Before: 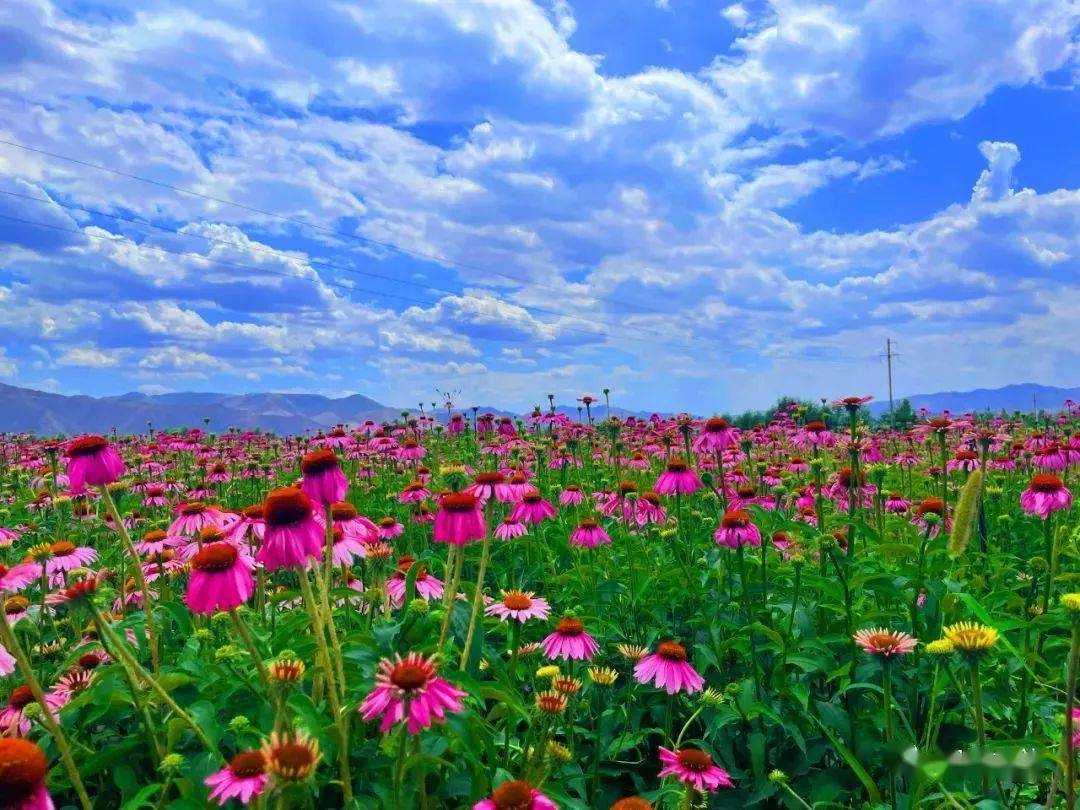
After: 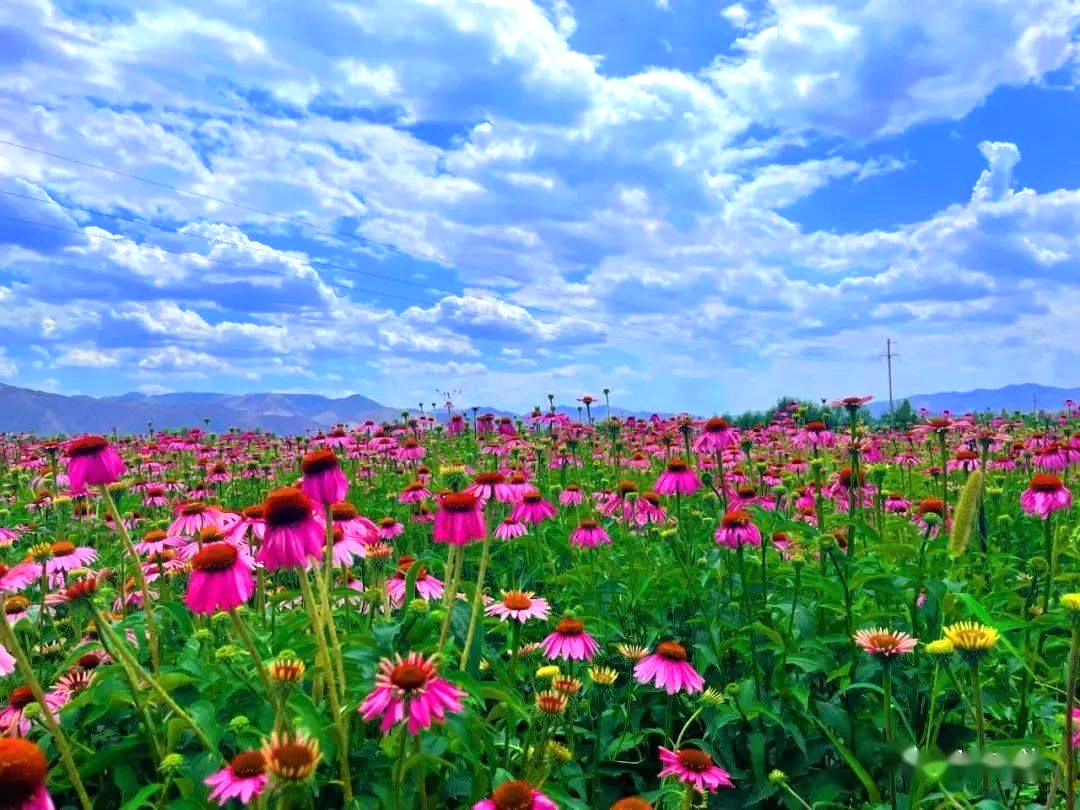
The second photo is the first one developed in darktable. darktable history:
tone equalizer: -8 EV -0.437 EV, -7 EV -0.378 EV, -6 EV -0.294 EV, -5 EV -0.251 EV, -3 EV 0.252 EV, -2 EV 0.331 EV, -1 EV 0.369 EV, +0 EV 0.435 EV
